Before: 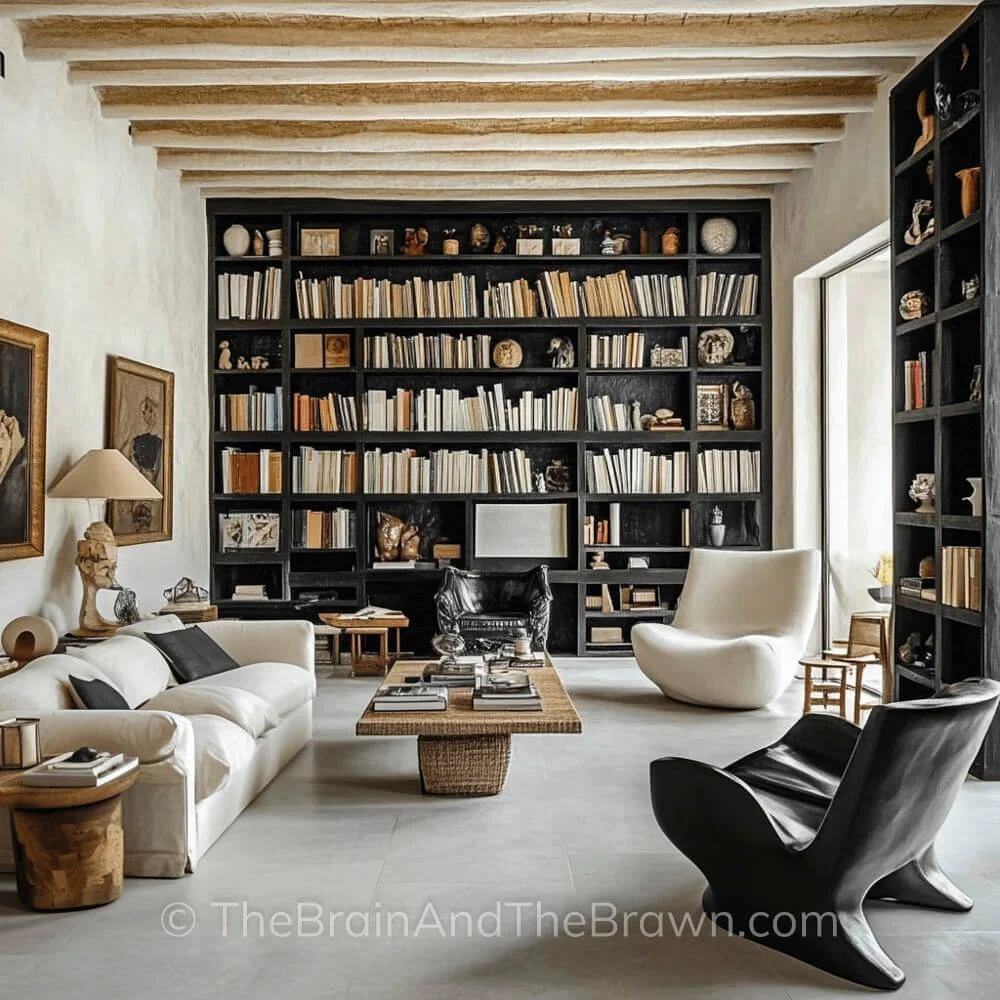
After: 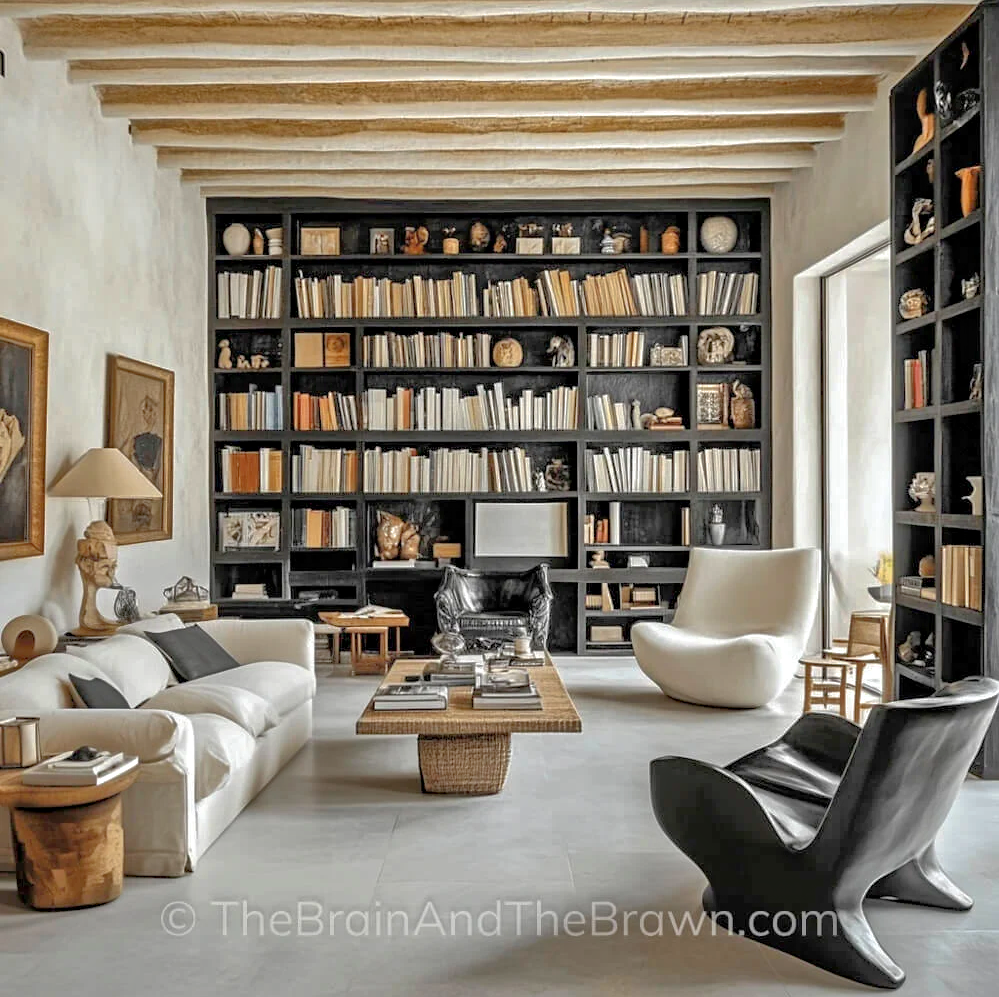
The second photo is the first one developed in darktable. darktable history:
tone equalizer: -7 EV 0.15 EV, -6 EV 0.637 EV, -5 EV 1.12 EV, -4 EV 1.32 EV, -3 EV 1.14 EV, -2 EV 0.6 EV, -1 EV 0.164 EV
shadows and highlights: highlights color adjustment 89.1%
crop: top 0.142%, bottom 0.097%
contrast equalizer: octaves 7, y [[0.511, 0.558, 0.631, 0.632, 0.559, 0.512], [0.5 ×6], [0.507, 0.559, 0.627, 0.644, 0.647, 0.647], [0 ×6], [0 ×6]], mix 0.159
